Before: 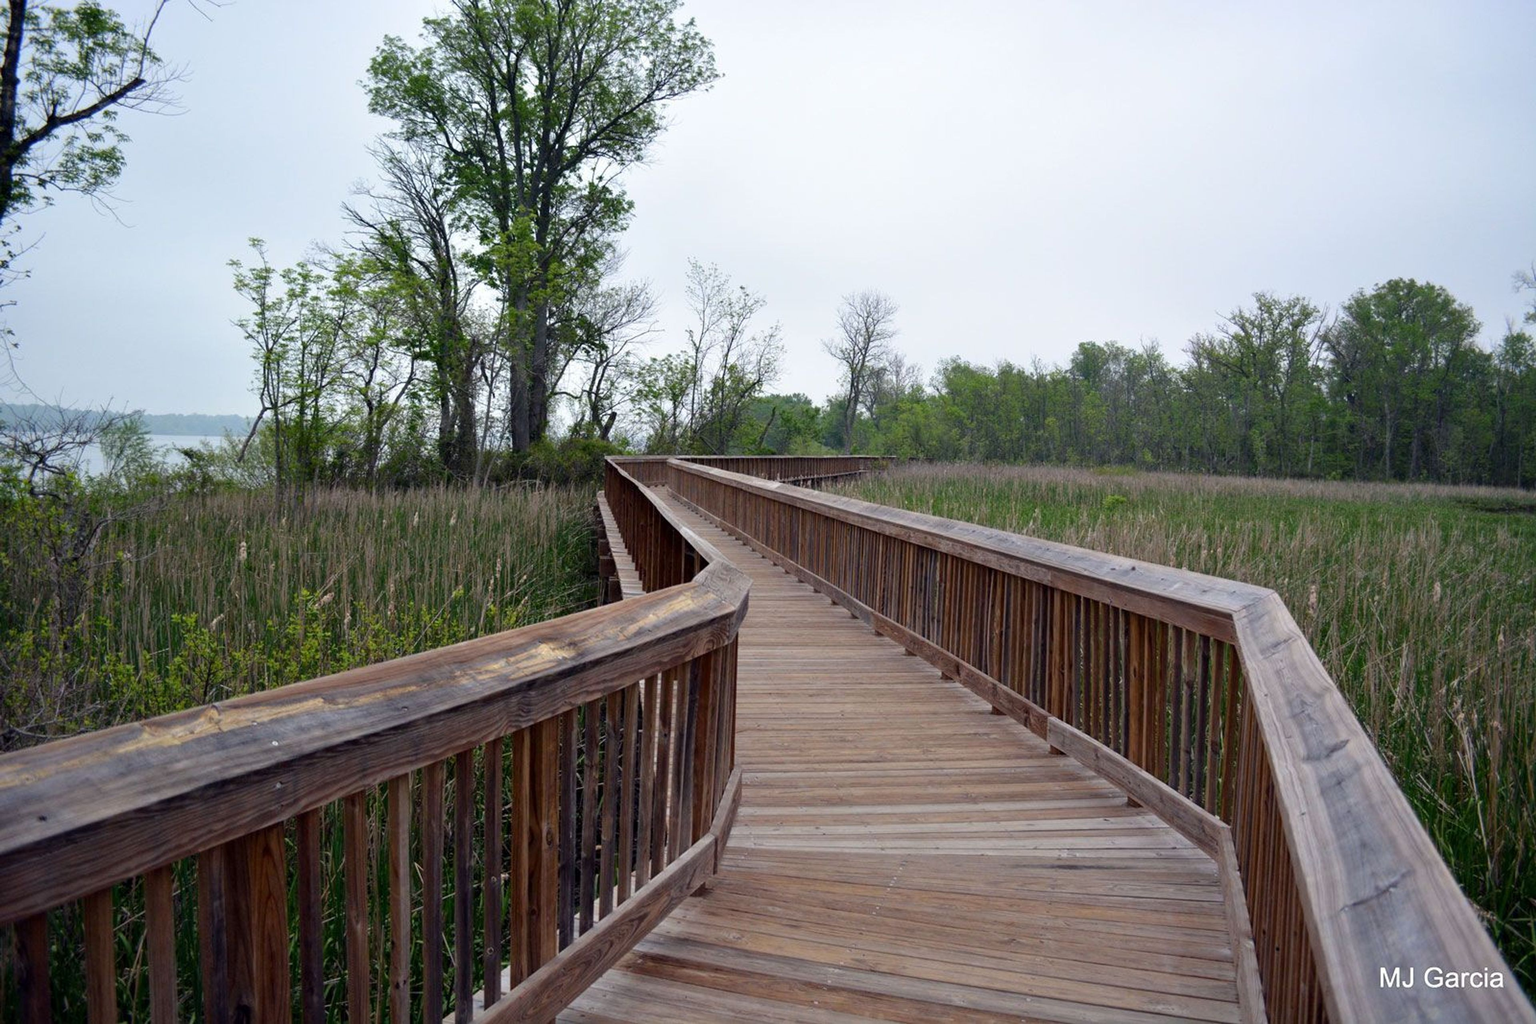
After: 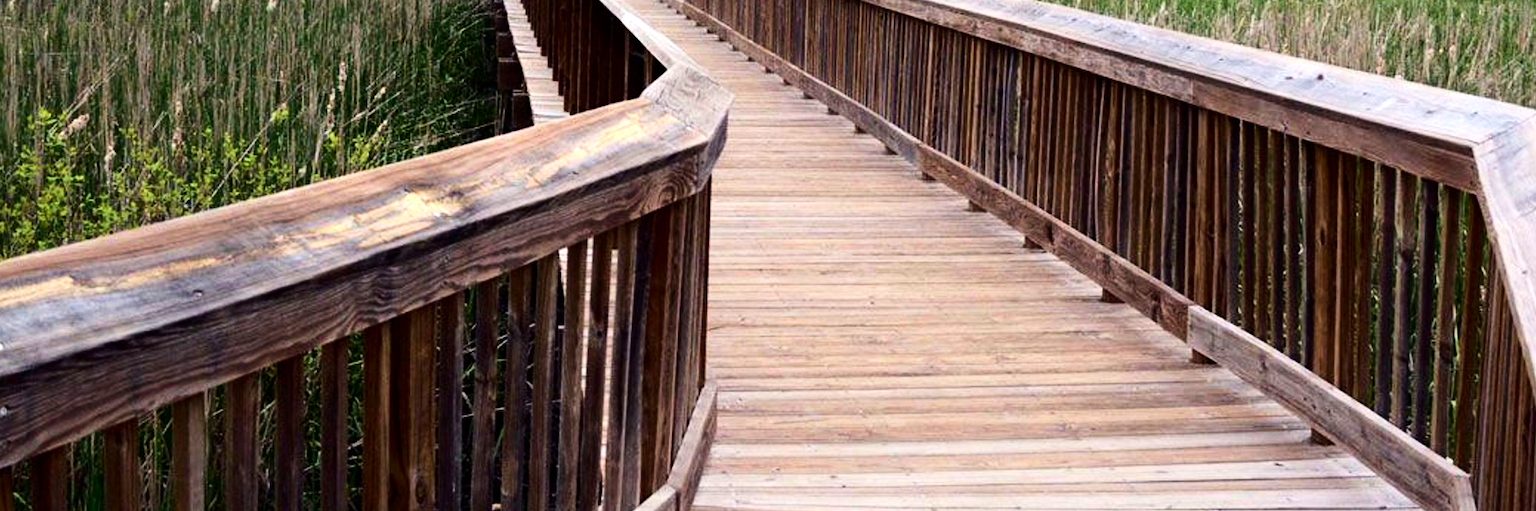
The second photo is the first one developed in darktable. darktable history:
crop: left 18.001%, top 50.67%, right 17.075%, bottom 16.885%
contrast brightness saturation: contrast 0.222
tone equalizer: -8 EV -1.11 EV, -7 EV -1.04 EV, -6 EV -0.856 EV, -5 EV -0.616 EV, -3 EV 0.57 EV, -2 EV 0.89 EV, -1 EV 0.987 EV, +0 EV 1.07 EV
velvia: on, module defaults
